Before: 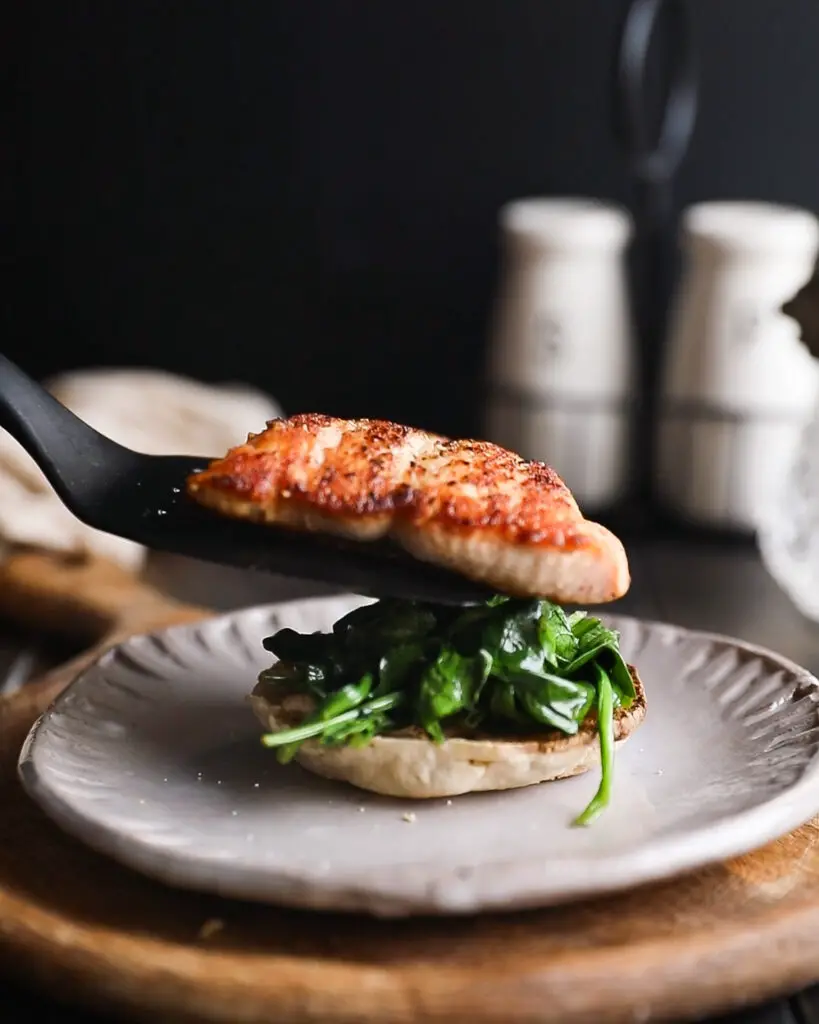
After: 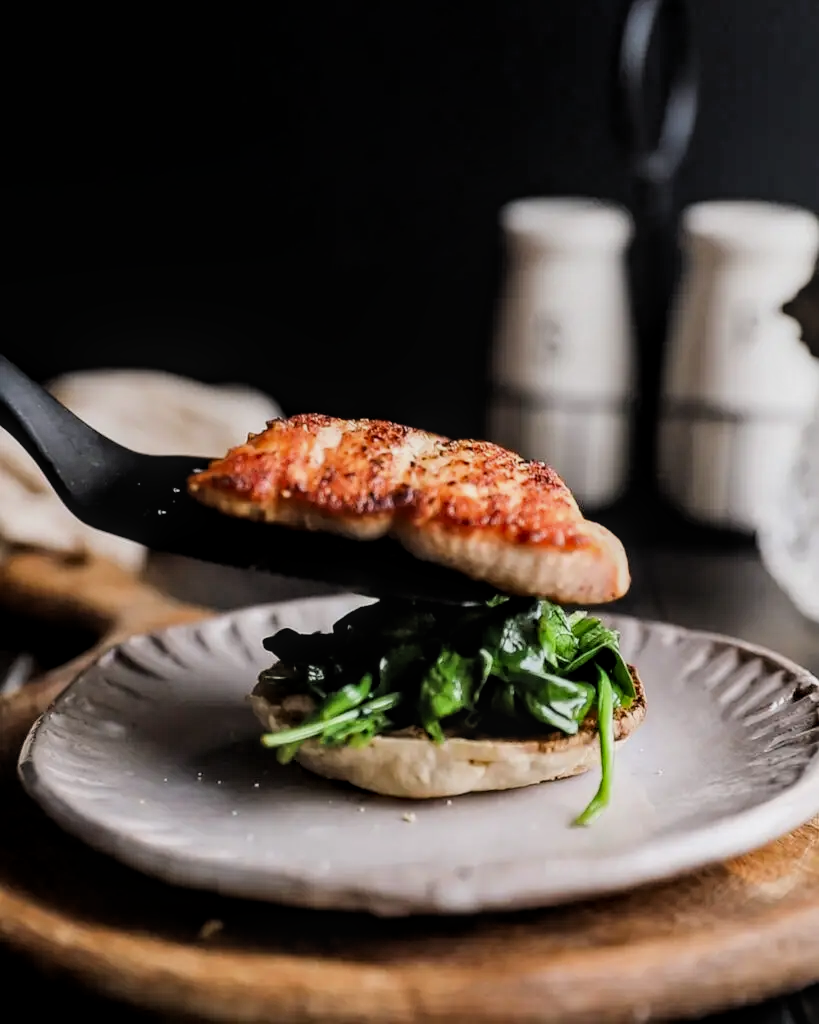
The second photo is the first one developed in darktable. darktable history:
local contrast: on, module defaults
filmic rgb: black relative exposure -4.91 EV, white relative exposure 2.83 EV, hardness 3.7, preserve chrominance max RGB, color science v6 (2022), contrast in shadows safe, contrast in highlights safe
